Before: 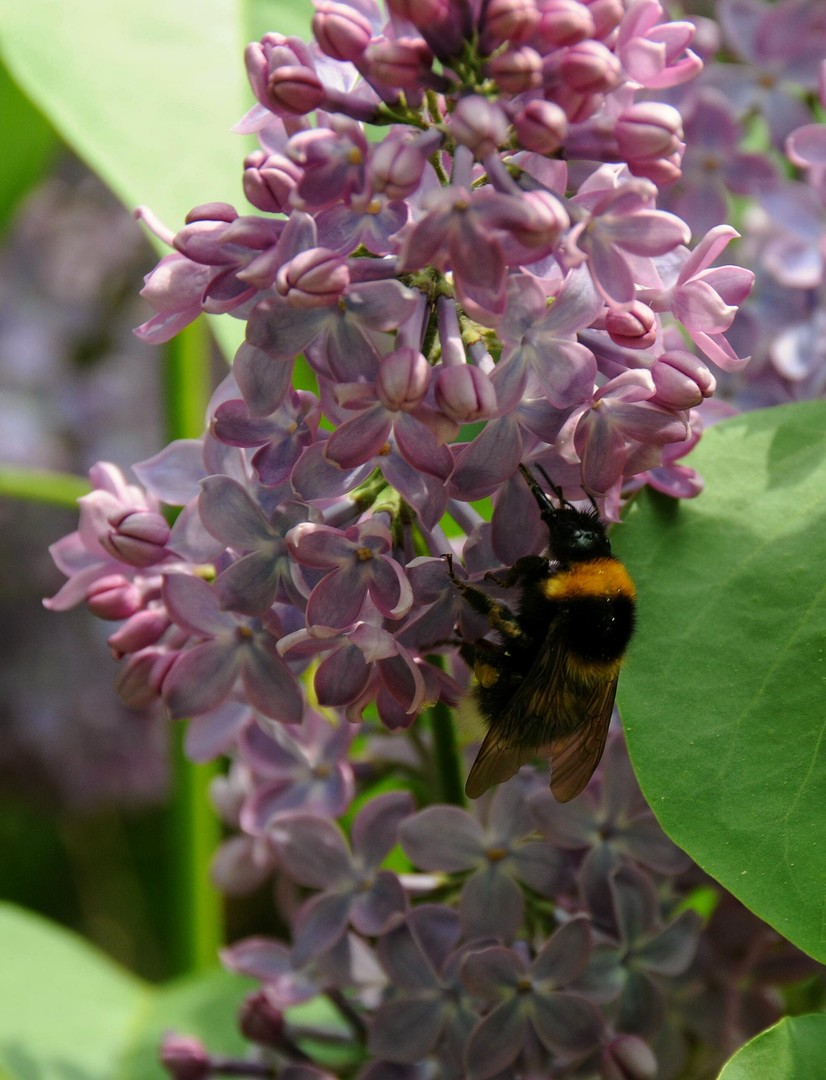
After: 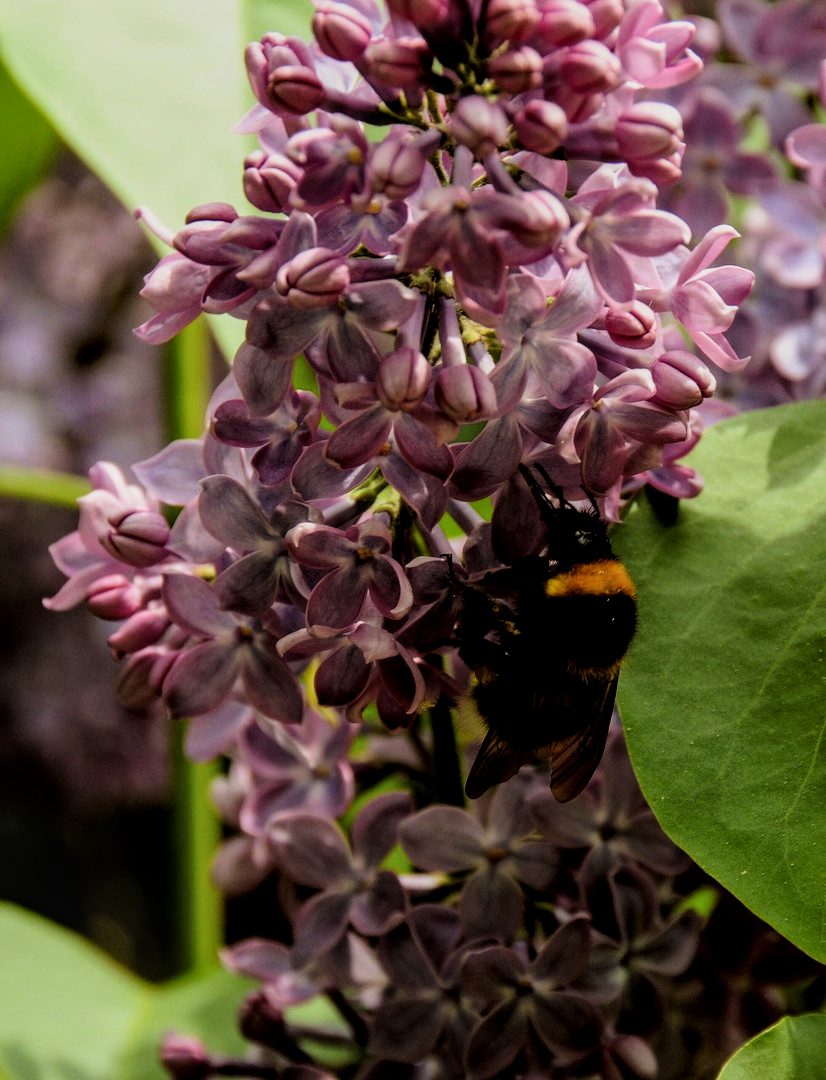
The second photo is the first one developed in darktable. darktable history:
filmic rgb: black relative exposure -5 EV, hardness 2.88, contrast 1.3, highlights saturation mix -30%
local contrast: on, module defaults
rgb levels: mode RGB, independent channels, levels [[0, 0.5, 1], [0, 0.521, 1], [0, 0.536, 1]]
